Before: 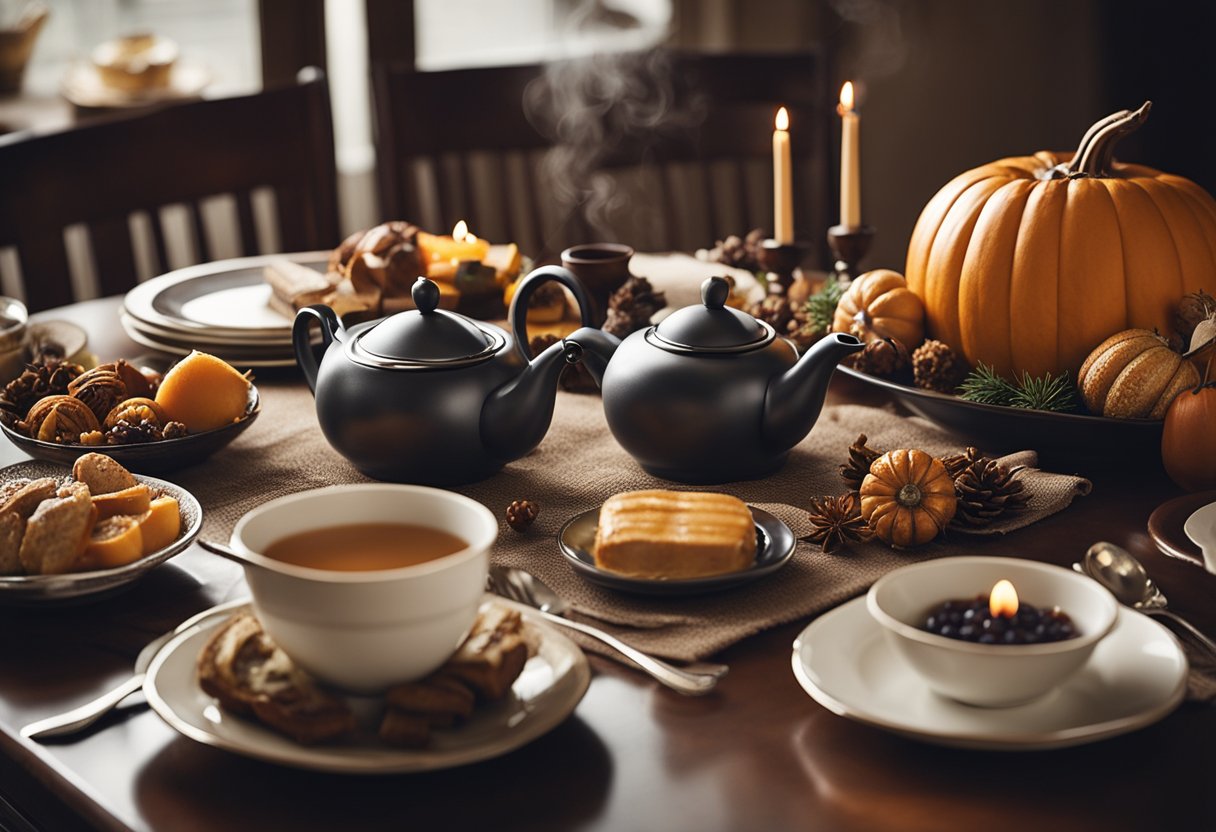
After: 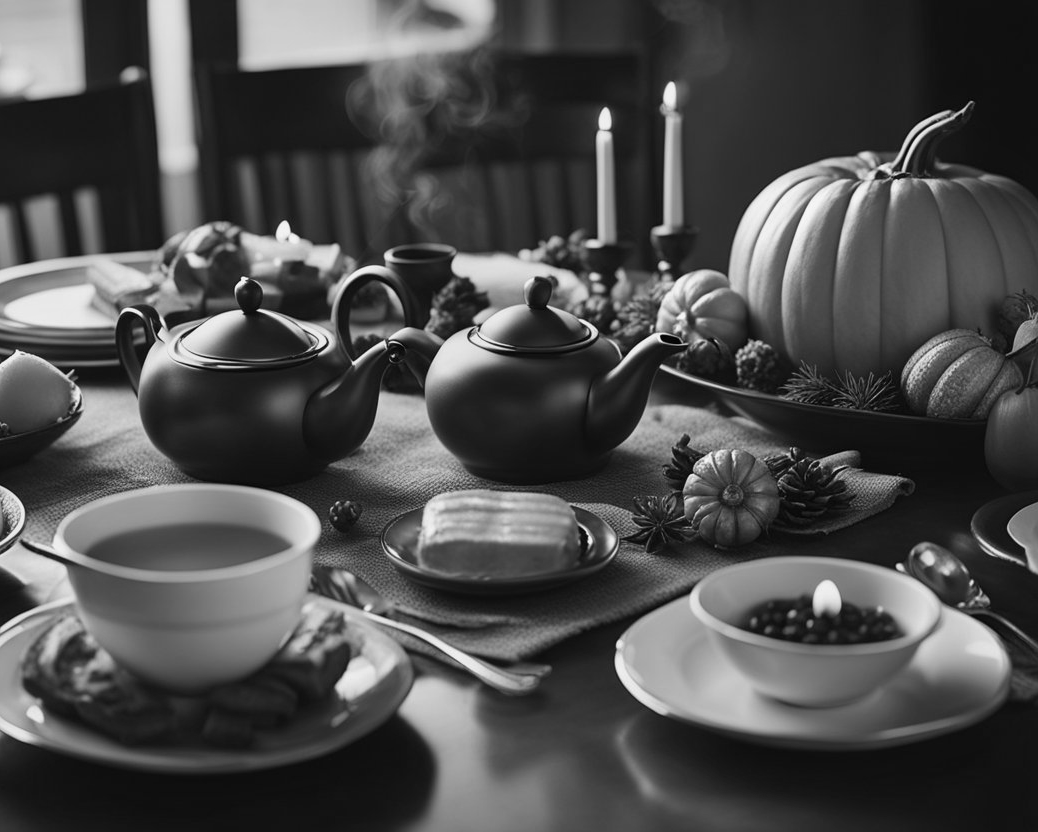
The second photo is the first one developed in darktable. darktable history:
crop and rotate: left 14.584%
monochrome: a 26.22, b 42.67, size 0.8
